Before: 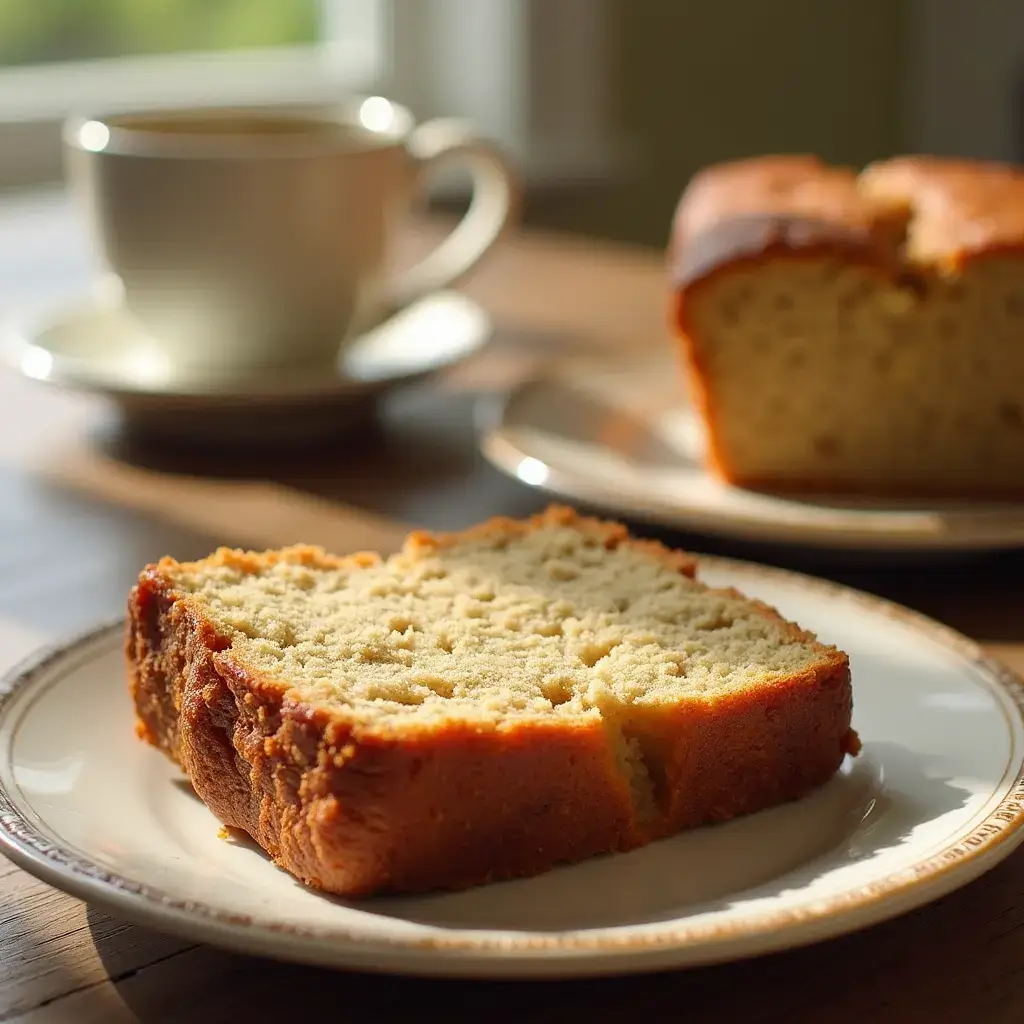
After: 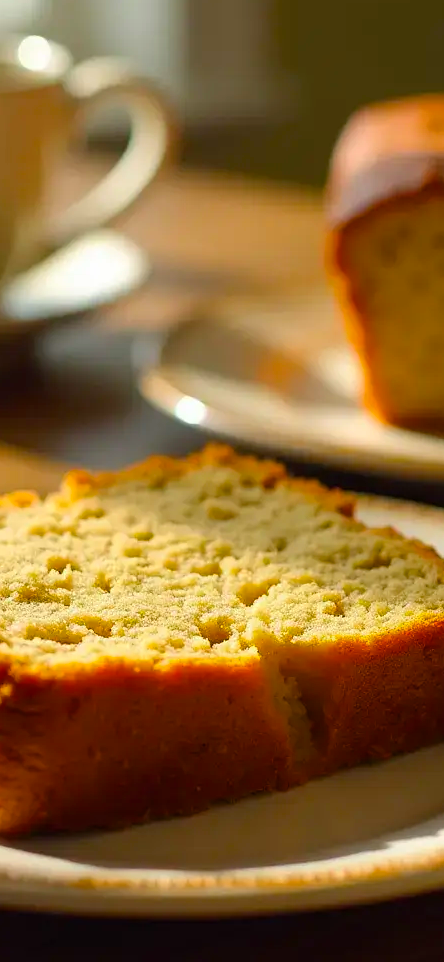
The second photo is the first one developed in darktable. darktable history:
crop: left 33.452%, top 6.025%, right 23.155%
color balance rgb: perceptual saturation grading › global saturation 30%, global vibrance 30%
